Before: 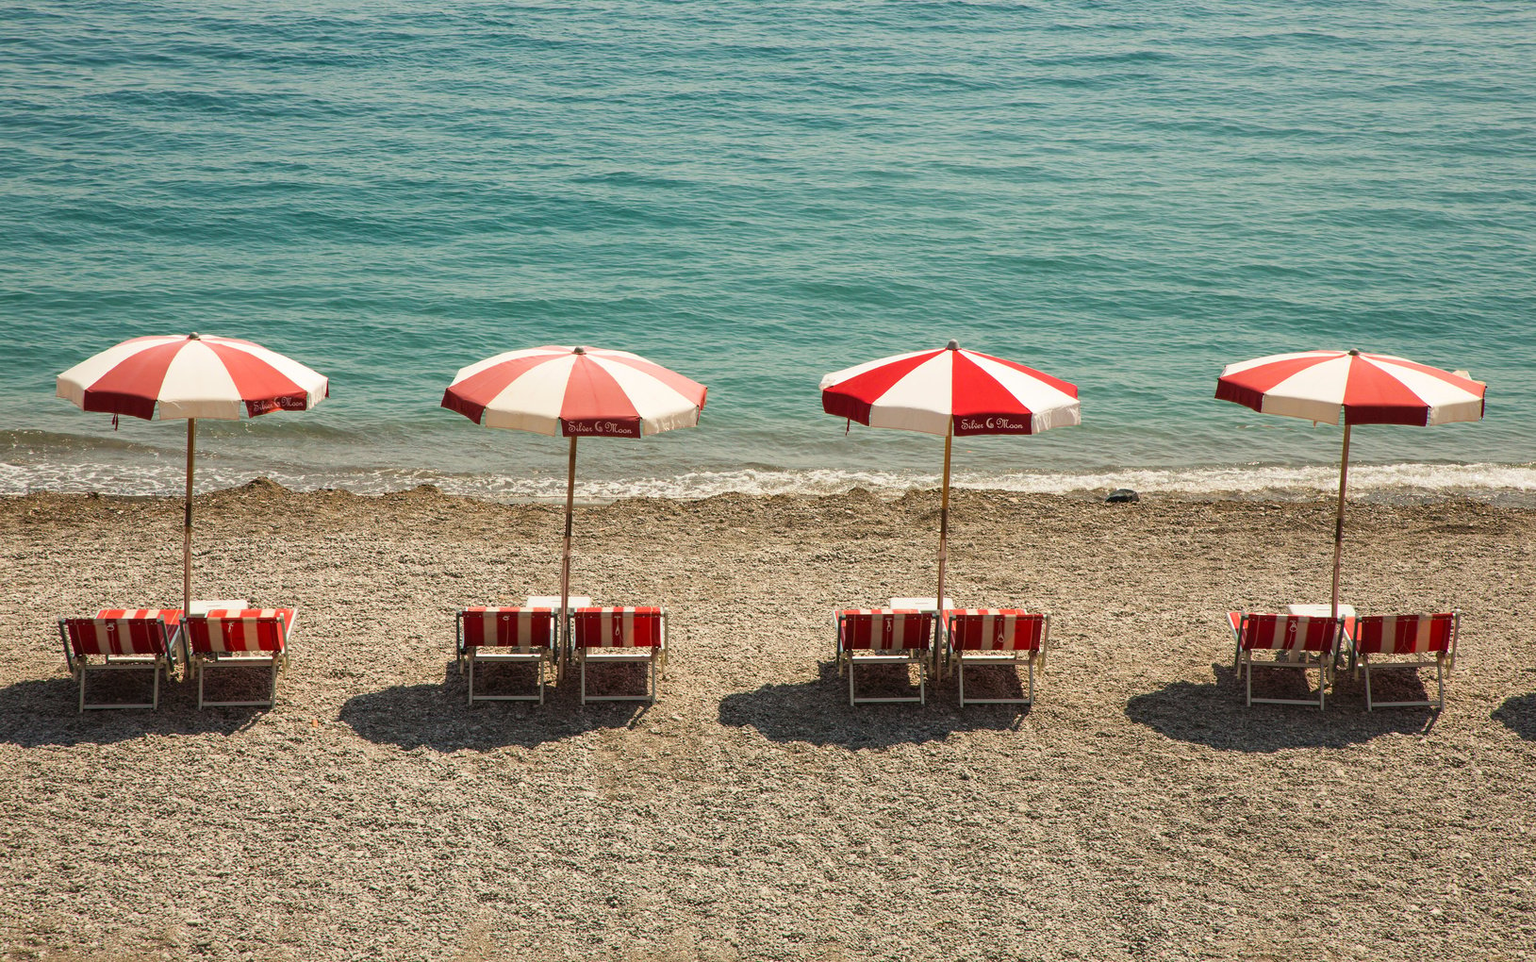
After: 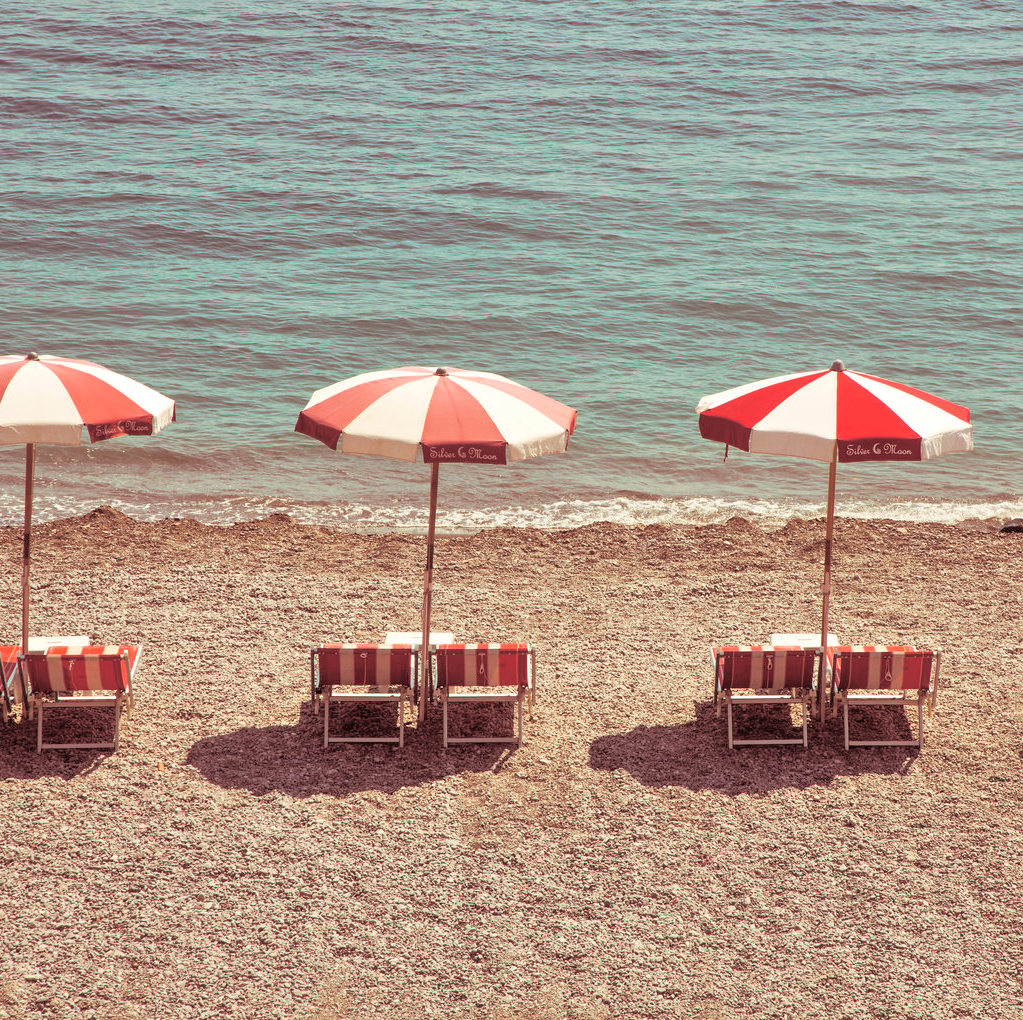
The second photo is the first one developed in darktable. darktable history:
tone equalizer: -7 EV 0.15 EV, -6 EV 0.6 EV, -5 EV 1.15 EV, -4 EV 1.33 EV, -3 EV 1.15 EV, -2 EV 0.6 EV, -1 EV 0.15 EV, mask exposure compensation -0.5 EV
split-toning: highlights › hue 187.2°, highlights › saturation 0.83, balance -68.05, compress 56.43%
crop: left 10.644%, right 26.528%
